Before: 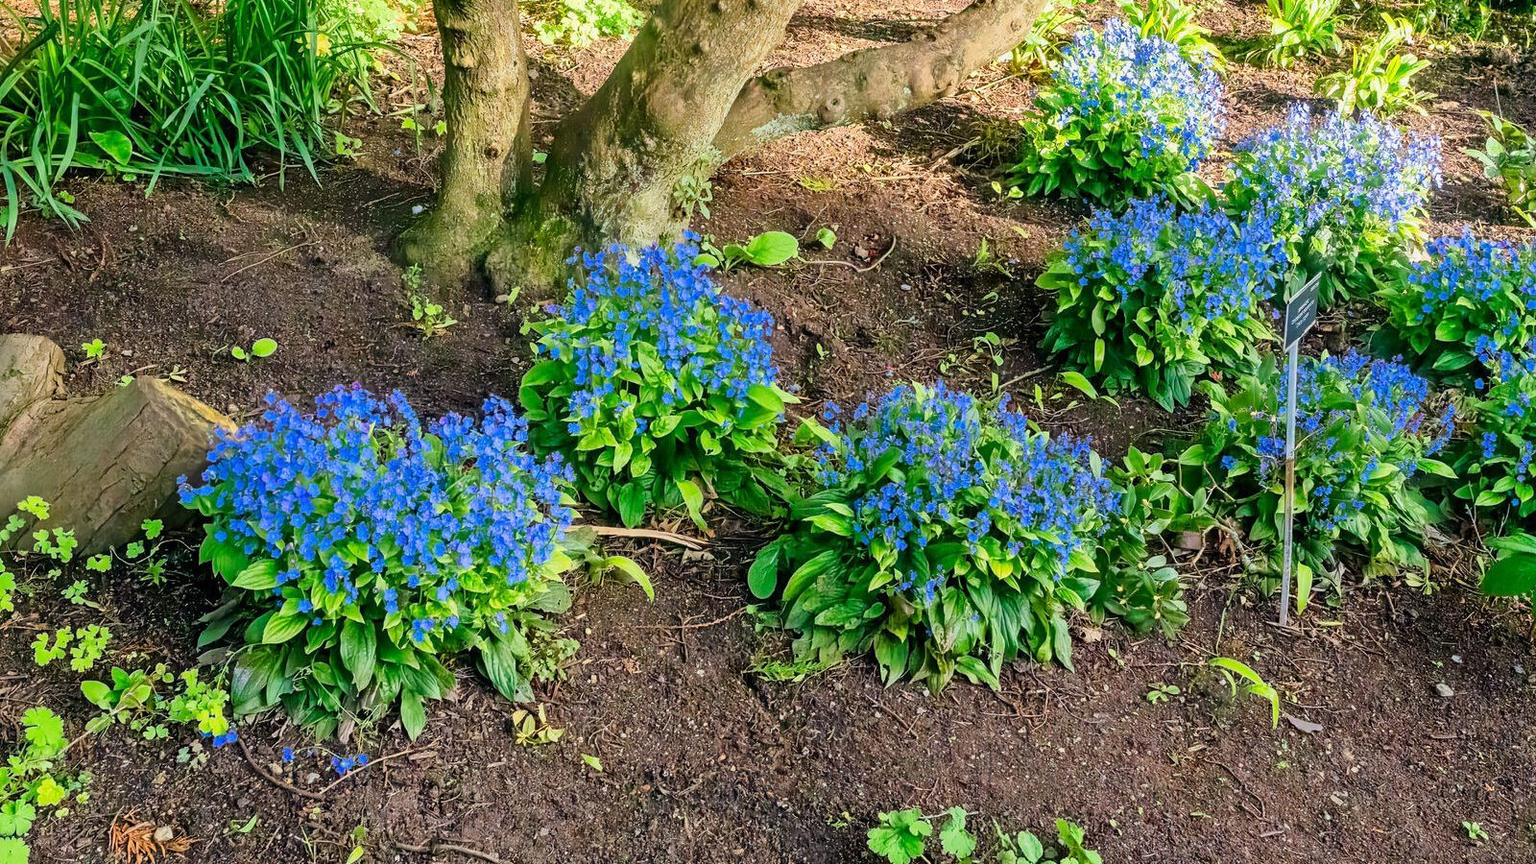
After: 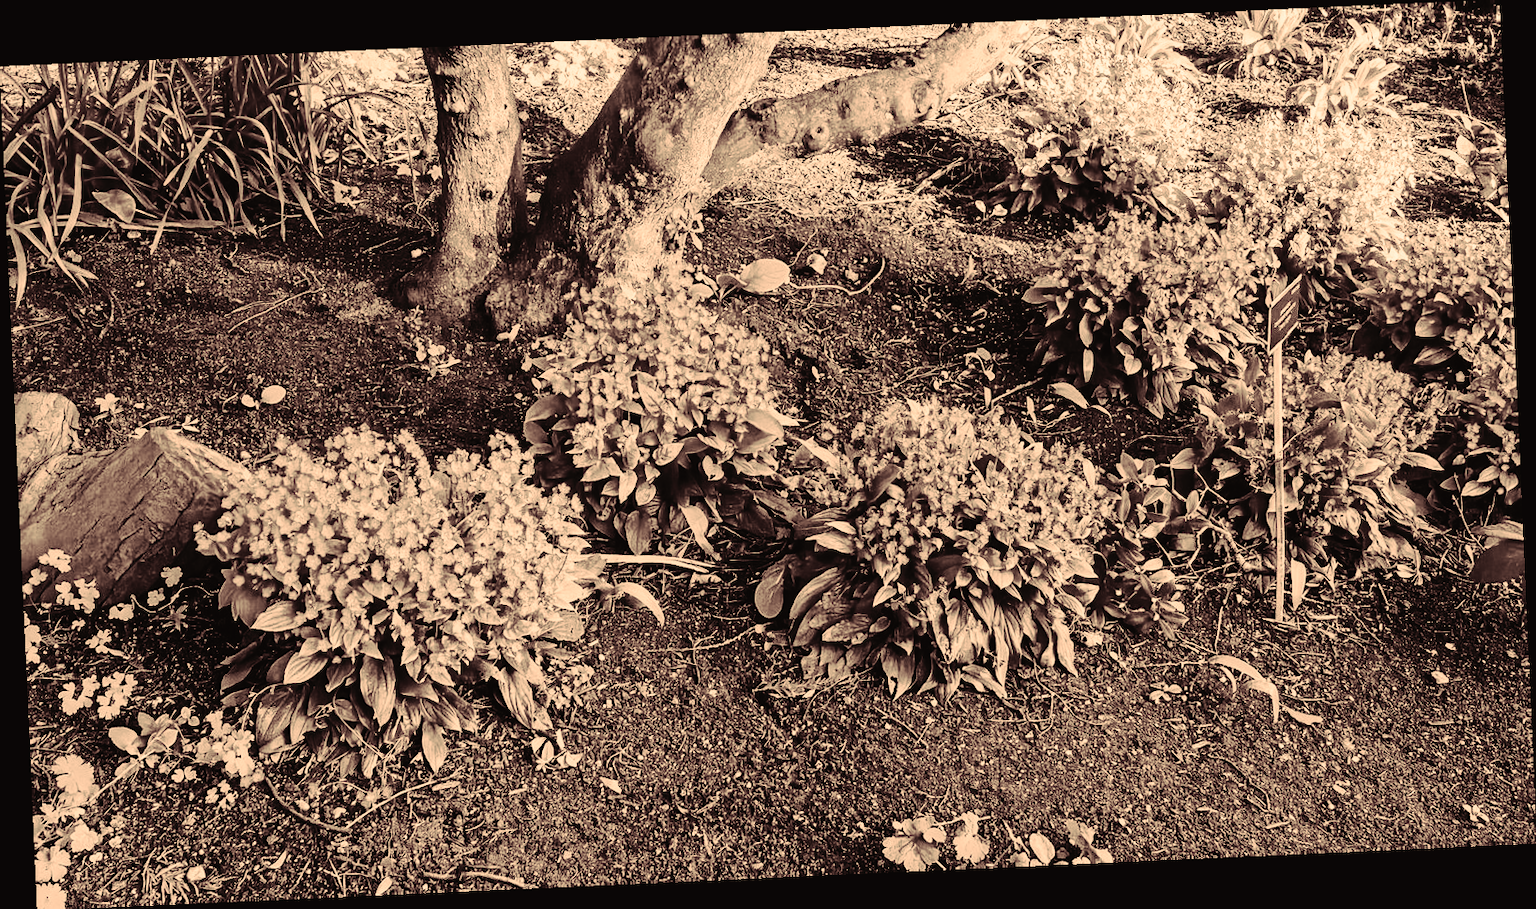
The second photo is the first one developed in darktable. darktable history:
tone curve: curves: ch0 [(0, 0) (0.179, 0.073) (0.265, 0.147) (0.463, 0.553) (0.51, 0.635) (0.716, 0.863) (1, 0.997)], color space Lab, linked channels, preserve colors none
rotate and perspective: rotation -2.56°, automatic cropping off
color balance rgb: shadows lift › luminance -5%, shadows lift › chroma 1.1%, shadows lift › hue 219°, power › luminance 10%, power › chroma 2.83%, power › hue 60°, highlights gain › chroma 4.52%, highlights gain › hue 33.33°, saturation formula JzAzBz (2021)
split-toning: on, module defaults
color calibration: output gray [0.22, 0.42, 0.37, 0], gray › normalize channels true, illuminant same as pipeline (D50), adaptation XYZ, x 0.346, y 0.359, gamut compression 0
color balance: lift [1.005, 0.99, 1.007, 1.01], gamma [1, 0.979, 1.011, 1.021], gain [0.923, 1.098, 1.025, 0.902], input saturation 90.45%, contrast 7.73%, output saturation 105.91%
